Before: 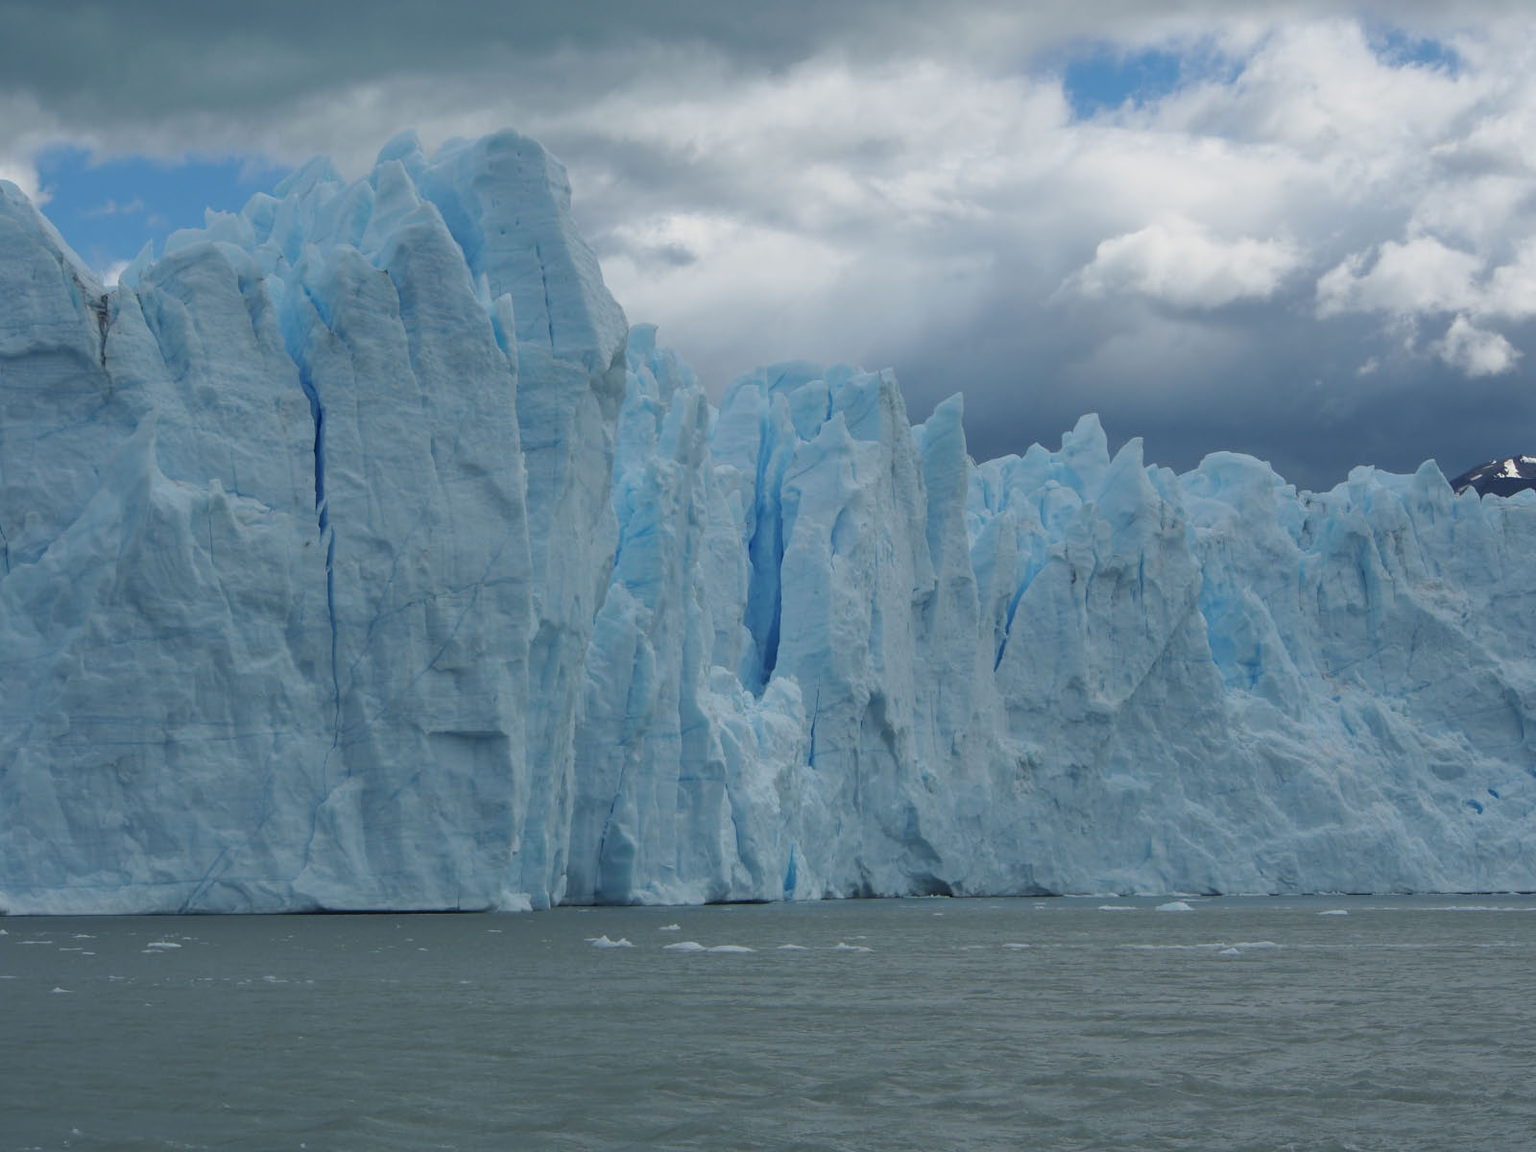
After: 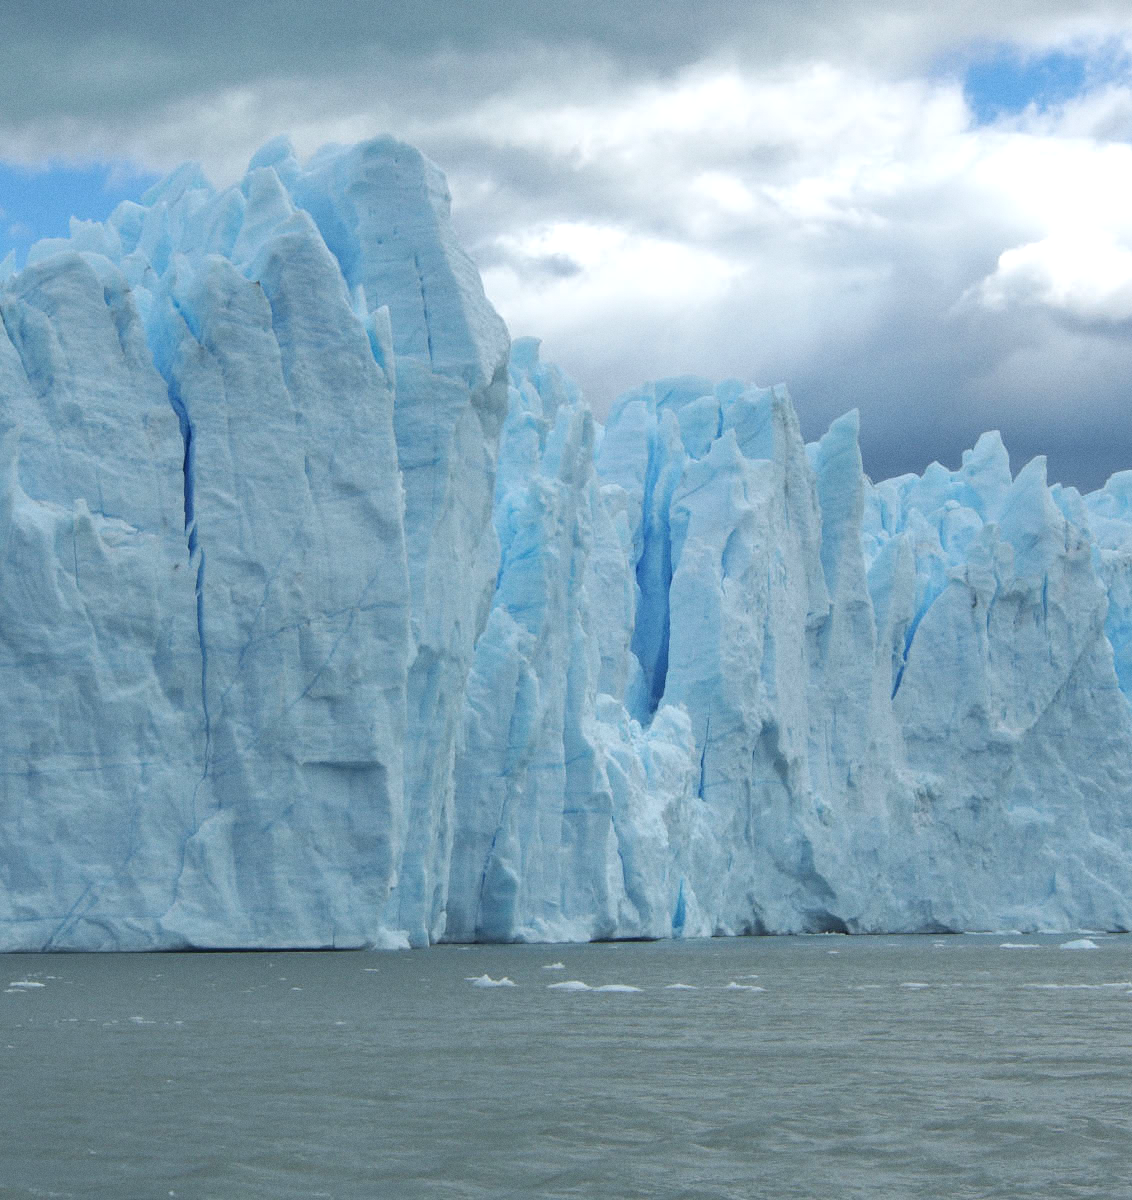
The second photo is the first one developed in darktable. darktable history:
grain: coarseness 0.09 ISO, strength 16.61%
exposure: black level correction 0, exposure 0.7 EV, compensate exposure bias true, compensate highlight preservation false
crop and rotate: left 9.061%, right 20.142%
